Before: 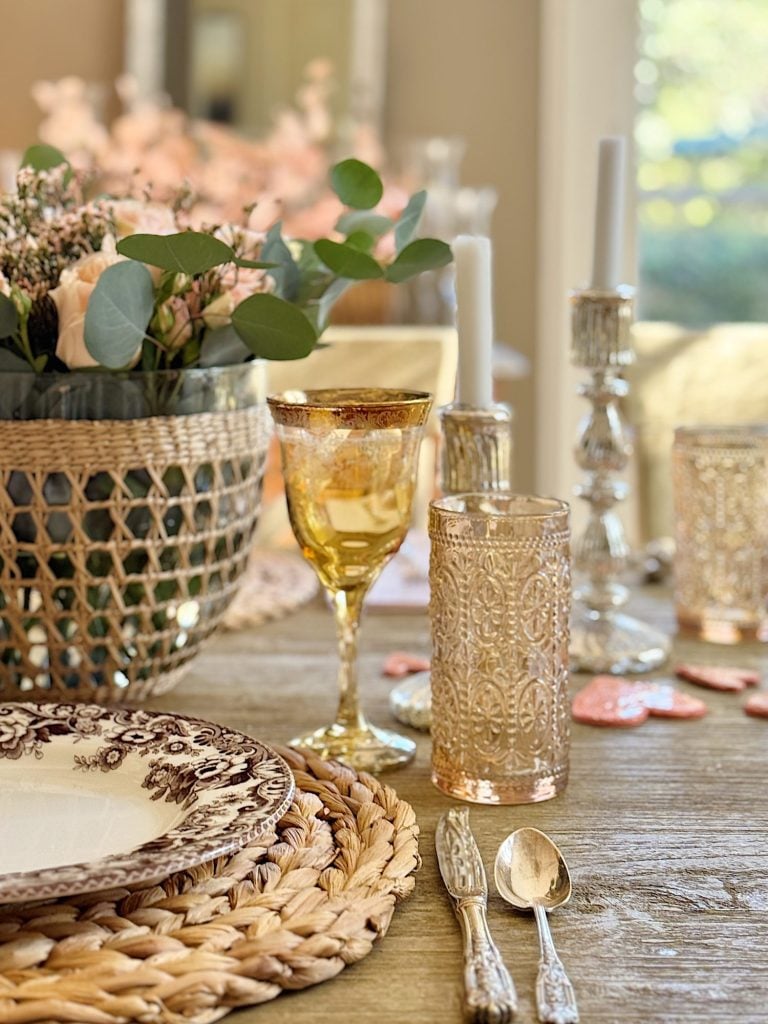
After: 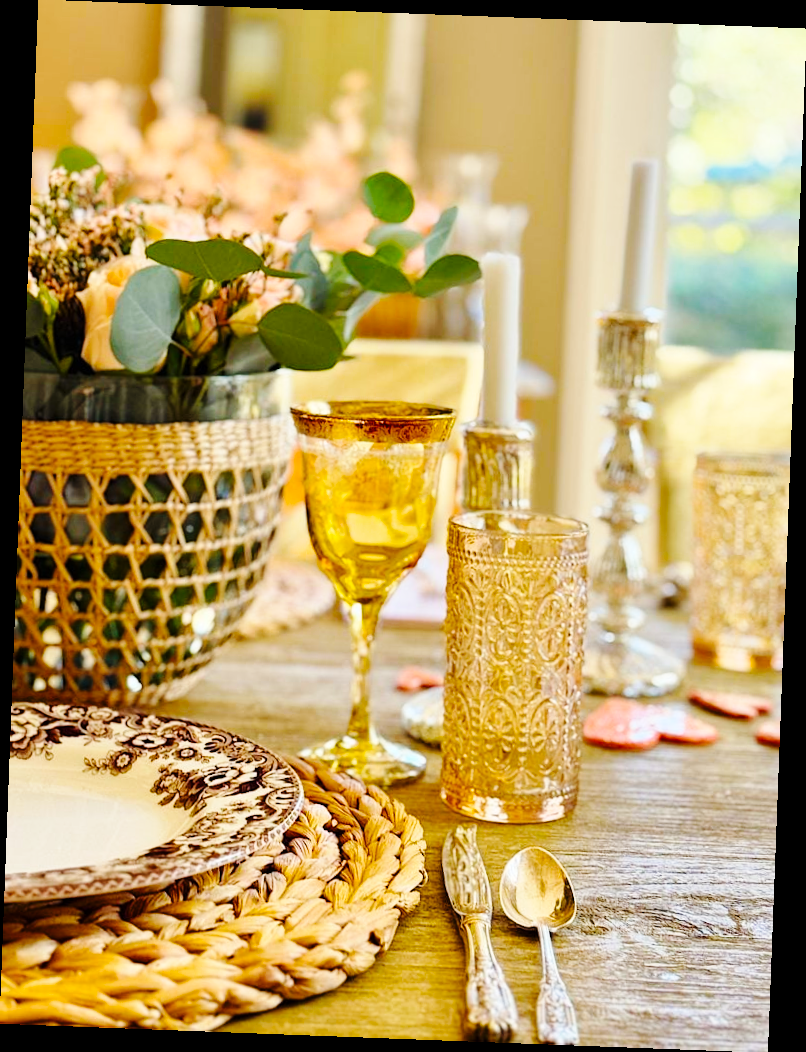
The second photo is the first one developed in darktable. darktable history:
base curve: curves: ch0 [(0, 0) (0.036, 0.025) (0.121, 0.166) (0.206, 0.329) (0.605, 0.79) (1, 1)], preserve colors none
rotate and perspective: rotation 2.17°, automatic cropping off
color balance rgb: linear chroma grading › global chroma 15%, perceptual saturation grading › global saturation 30%
